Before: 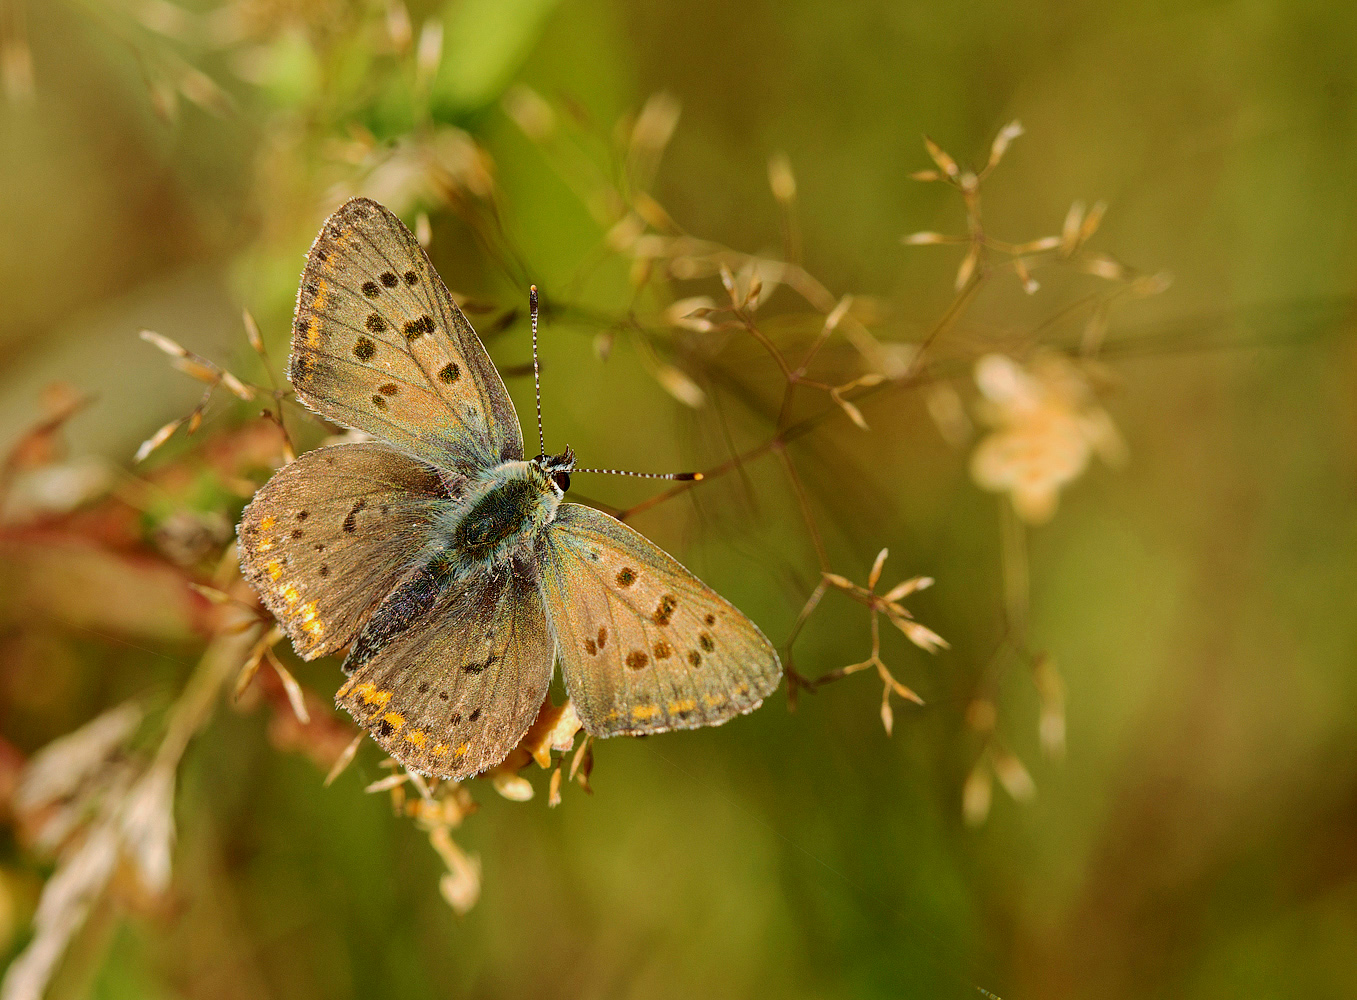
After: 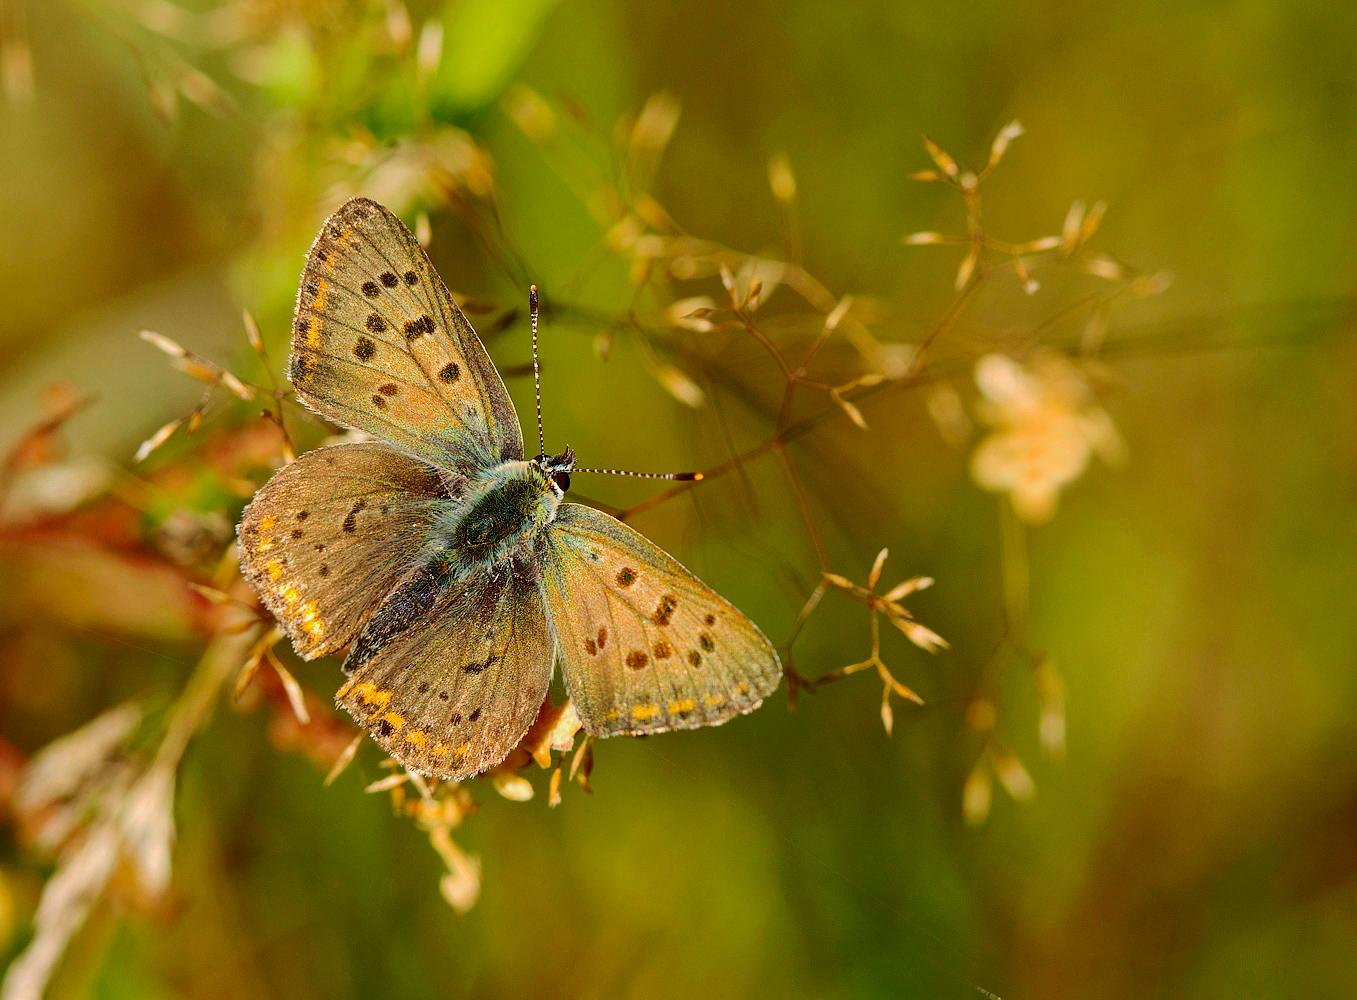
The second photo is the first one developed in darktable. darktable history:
contrast brightness saturation: contrast 0.083, saturation 0.2
